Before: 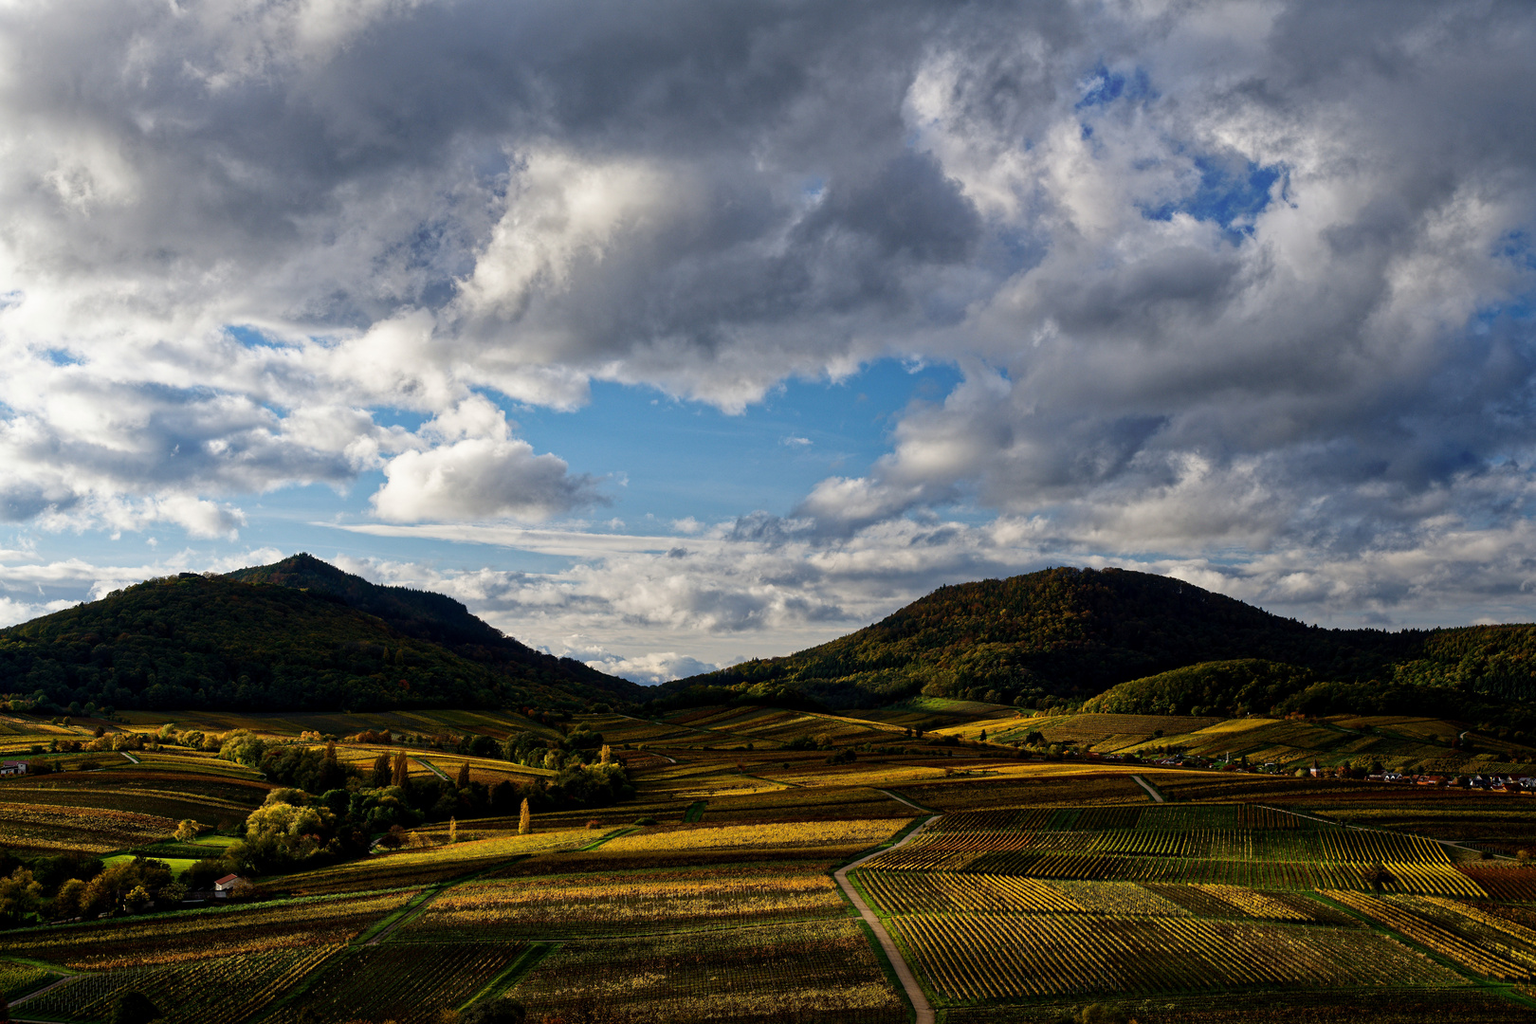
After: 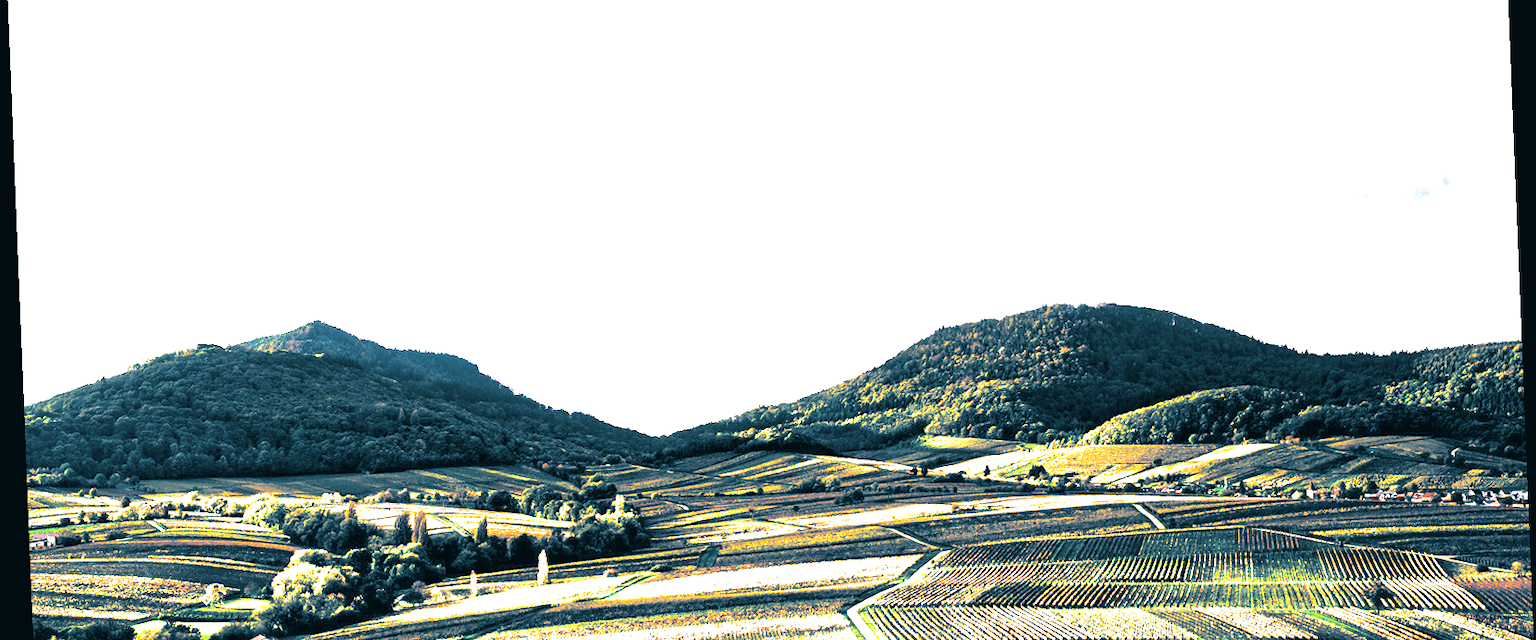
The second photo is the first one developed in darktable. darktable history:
exposure: black level correction 0, exposure 4 EV, compensate exposure bias true, compensate highlight preservation false
crop and rotate: top 25.357%, bottom 13.942%
rotate and perspective: rotation -2.29°, automatic cropping off
split-toning: shadows › hue 212.4°, balance -70
